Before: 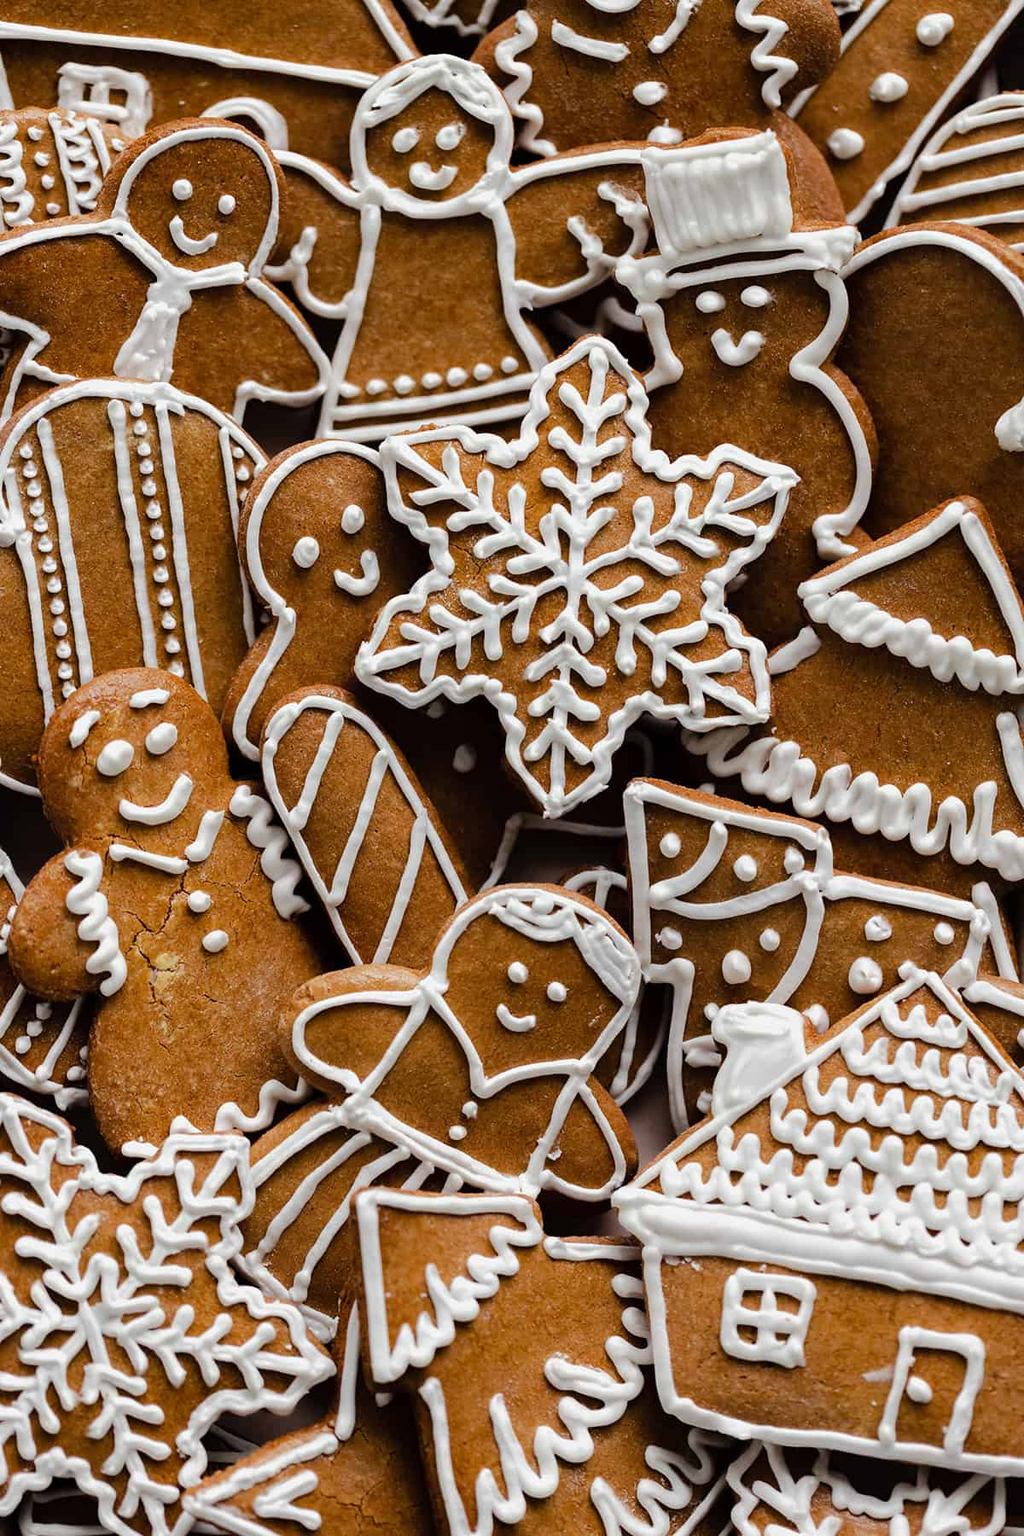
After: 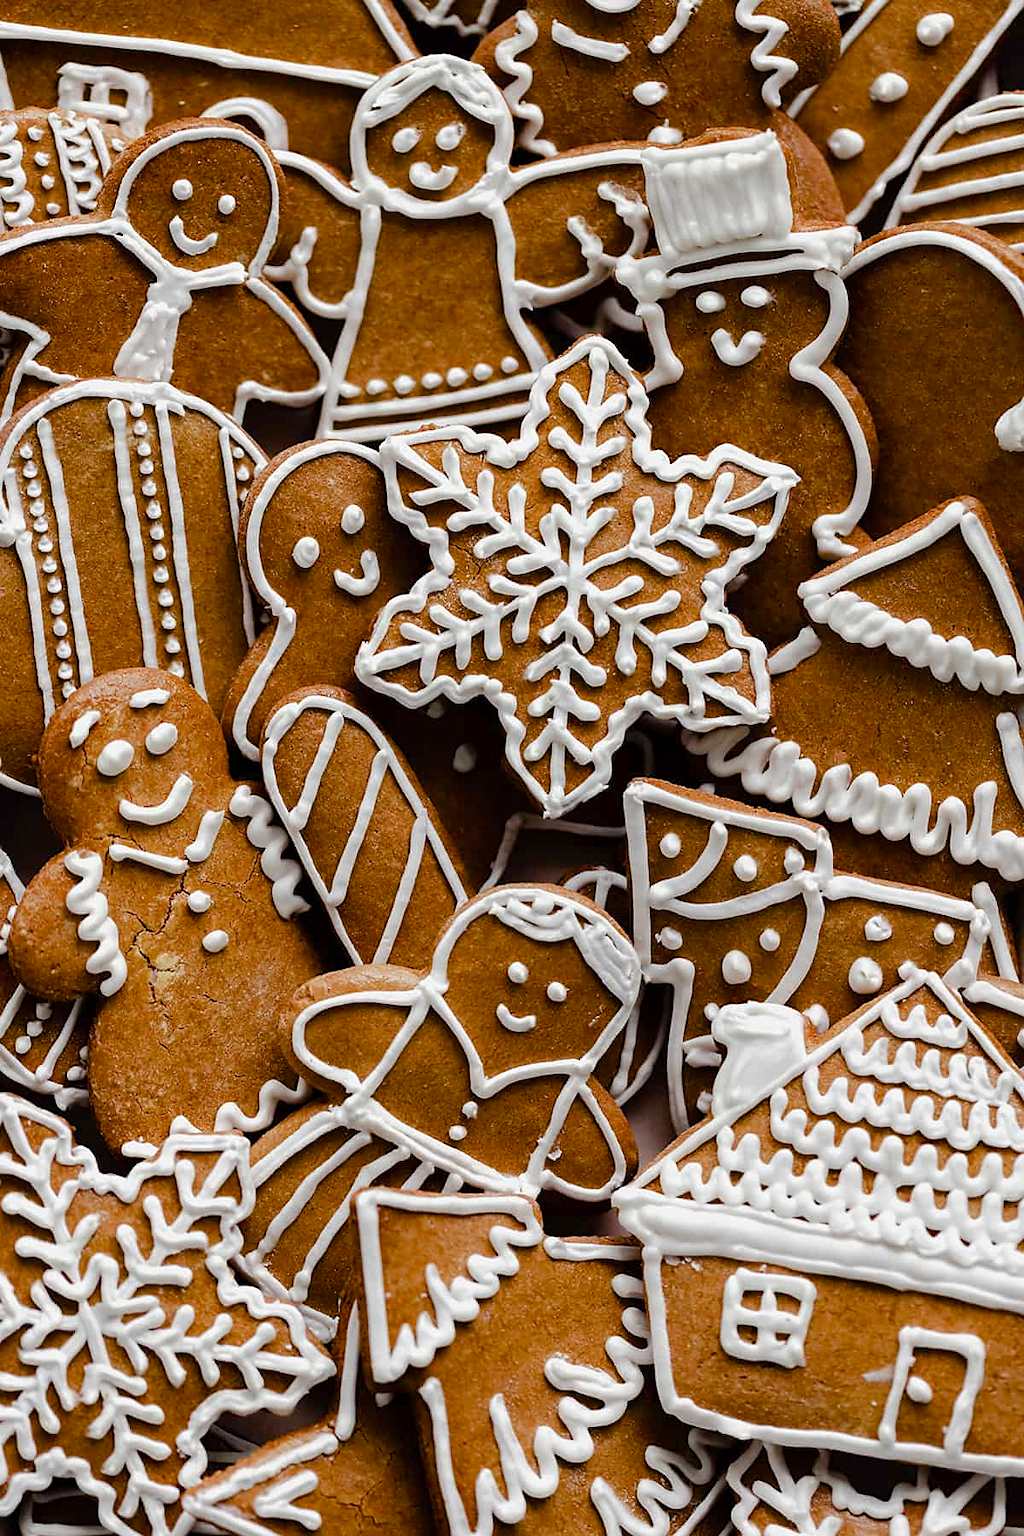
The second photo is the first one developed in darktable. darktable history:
sharpen: radius 1.539, amount 0.372, threshold 1.34
color balance rgb: perceptual saturation grading › global saturation 20%, perceptual saturation grading › highlights -50.327%, perceptual saturation grading › shadows 31.163%, global vibrance 9.687%
